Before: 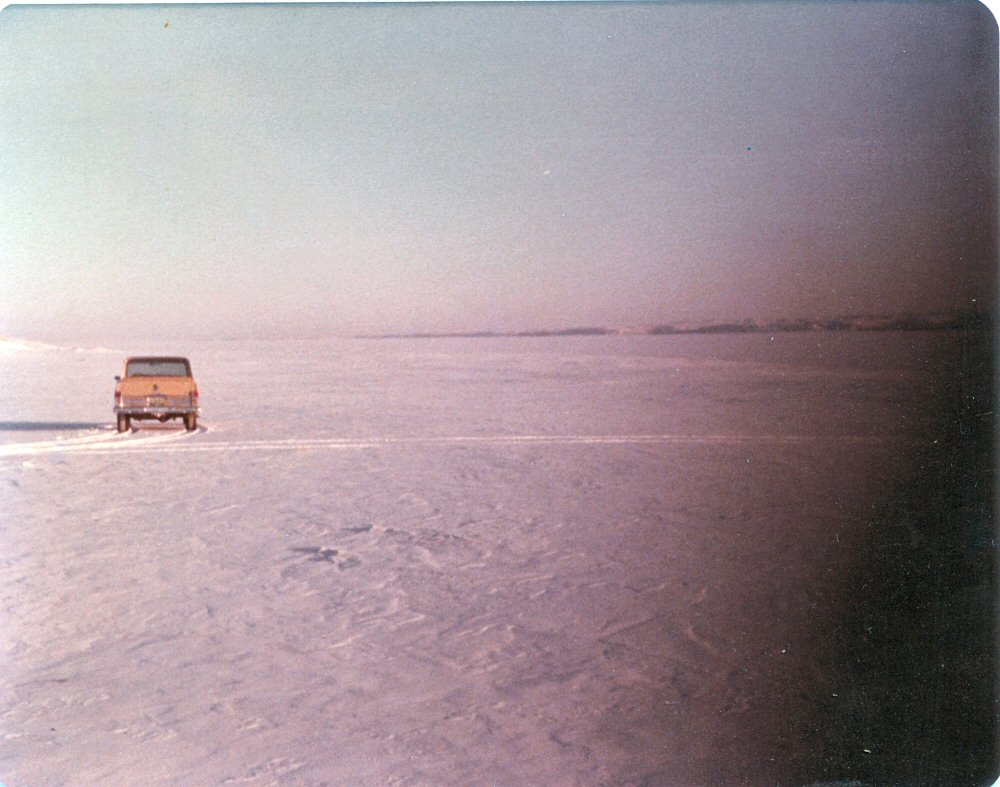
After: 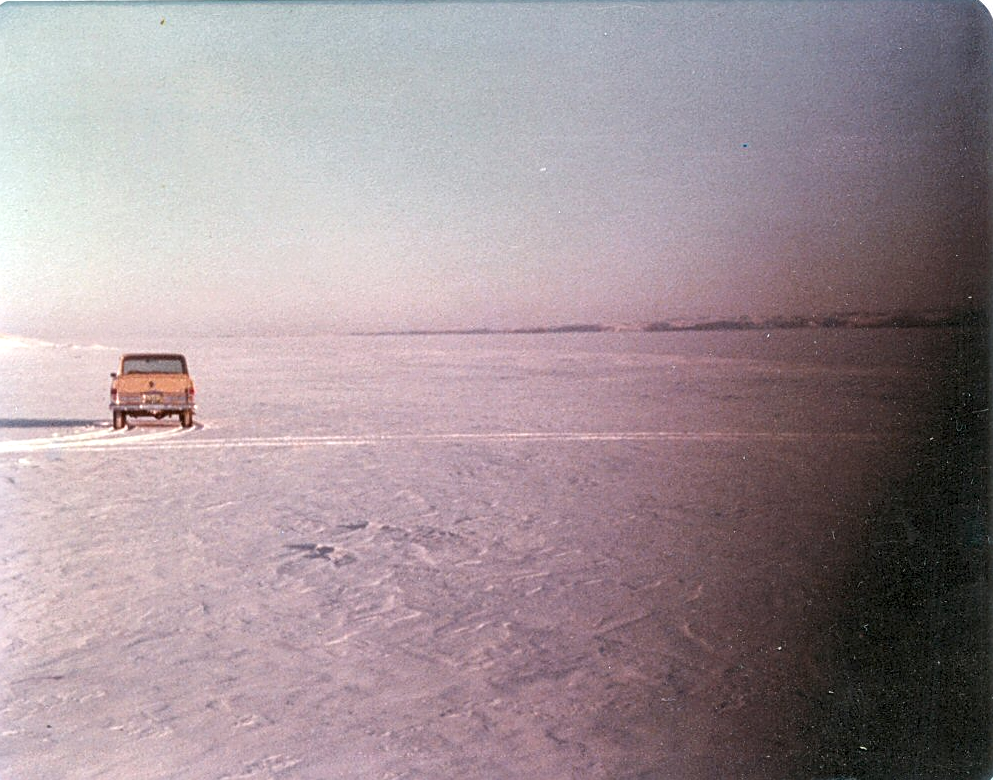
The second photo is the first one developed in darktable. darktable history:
sharpen: on, module defaults
crop: left 0.434%, top 0.485%, right 0.244%, bottom 0.386%
local contrast: on, module defaults
